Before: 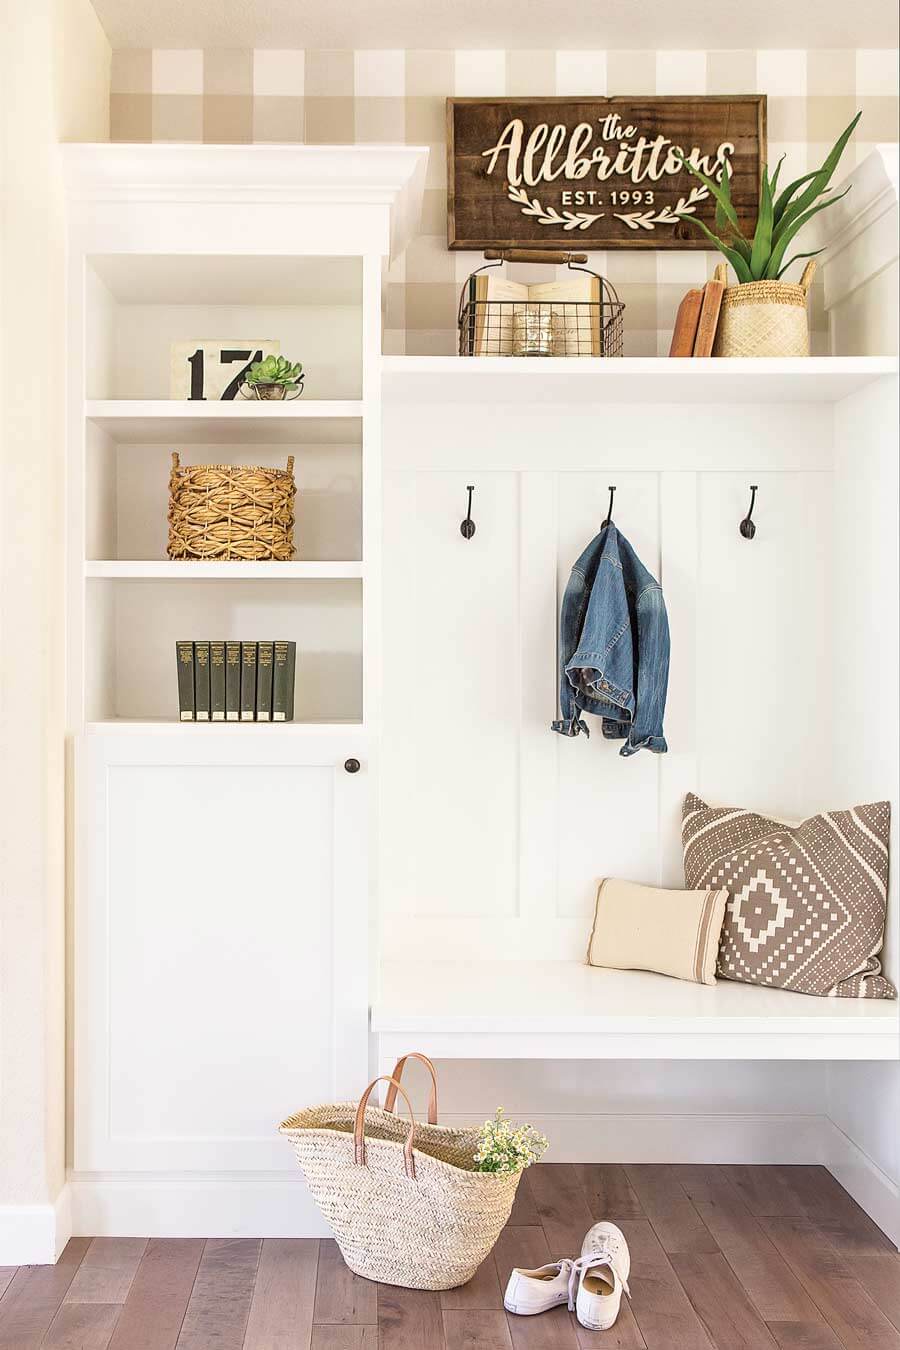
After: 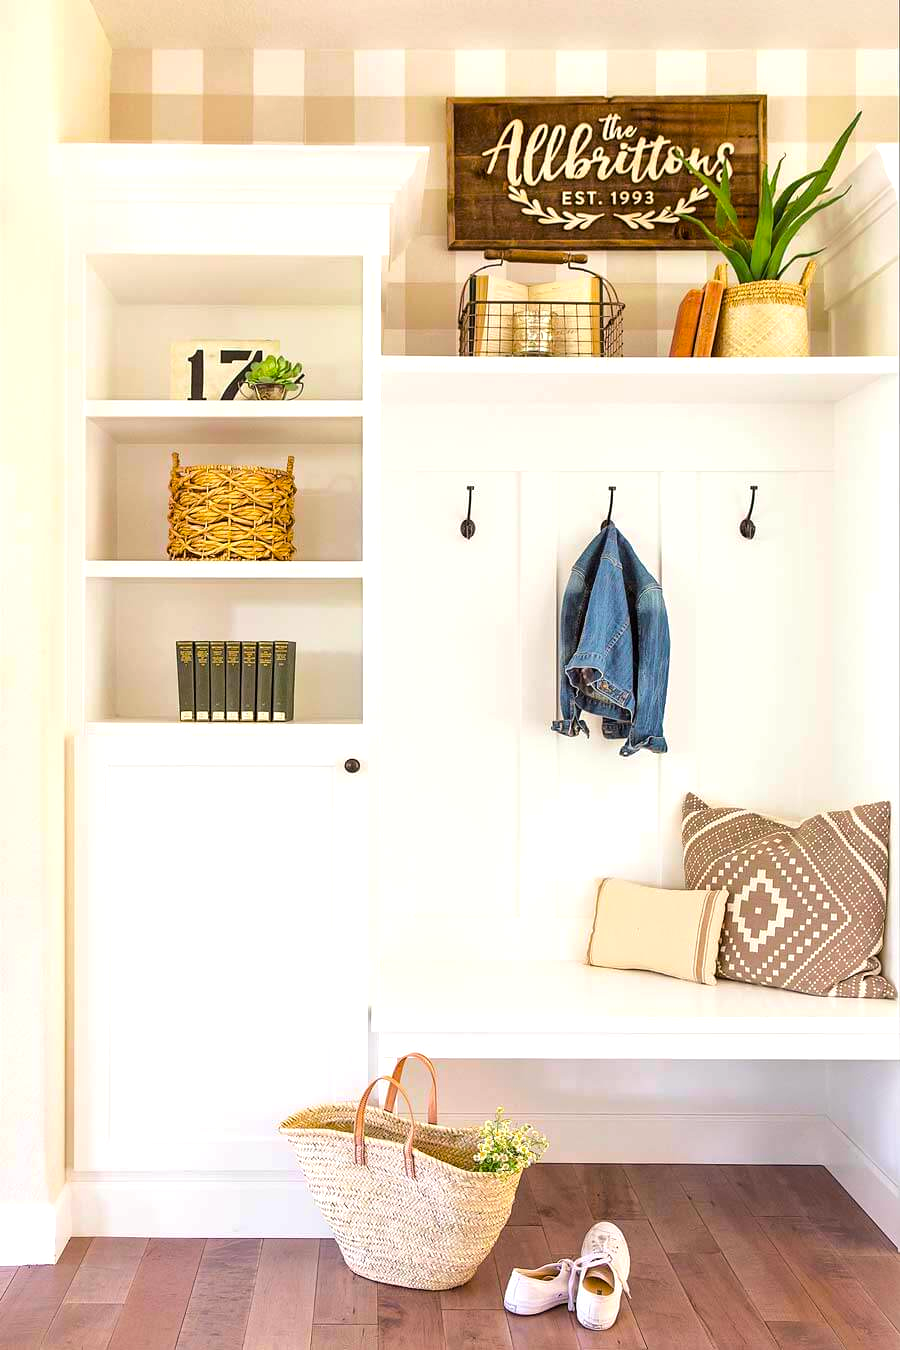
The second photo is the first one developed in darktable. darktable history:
base curve: curves: ch0 [(0, 0) (0.303, 0.277) (1, 1)], preserve colors none
color balance rgb: power › chroma 0.3%, power › hue 23.24°, perceptual saturation grading › global saturation 29.667%, perceptual brilliance grading › mid-tones 10.595%, perceptual brilliance grading › shadows 15.545%, global vibrance 25.044%, contrast 10.176%
